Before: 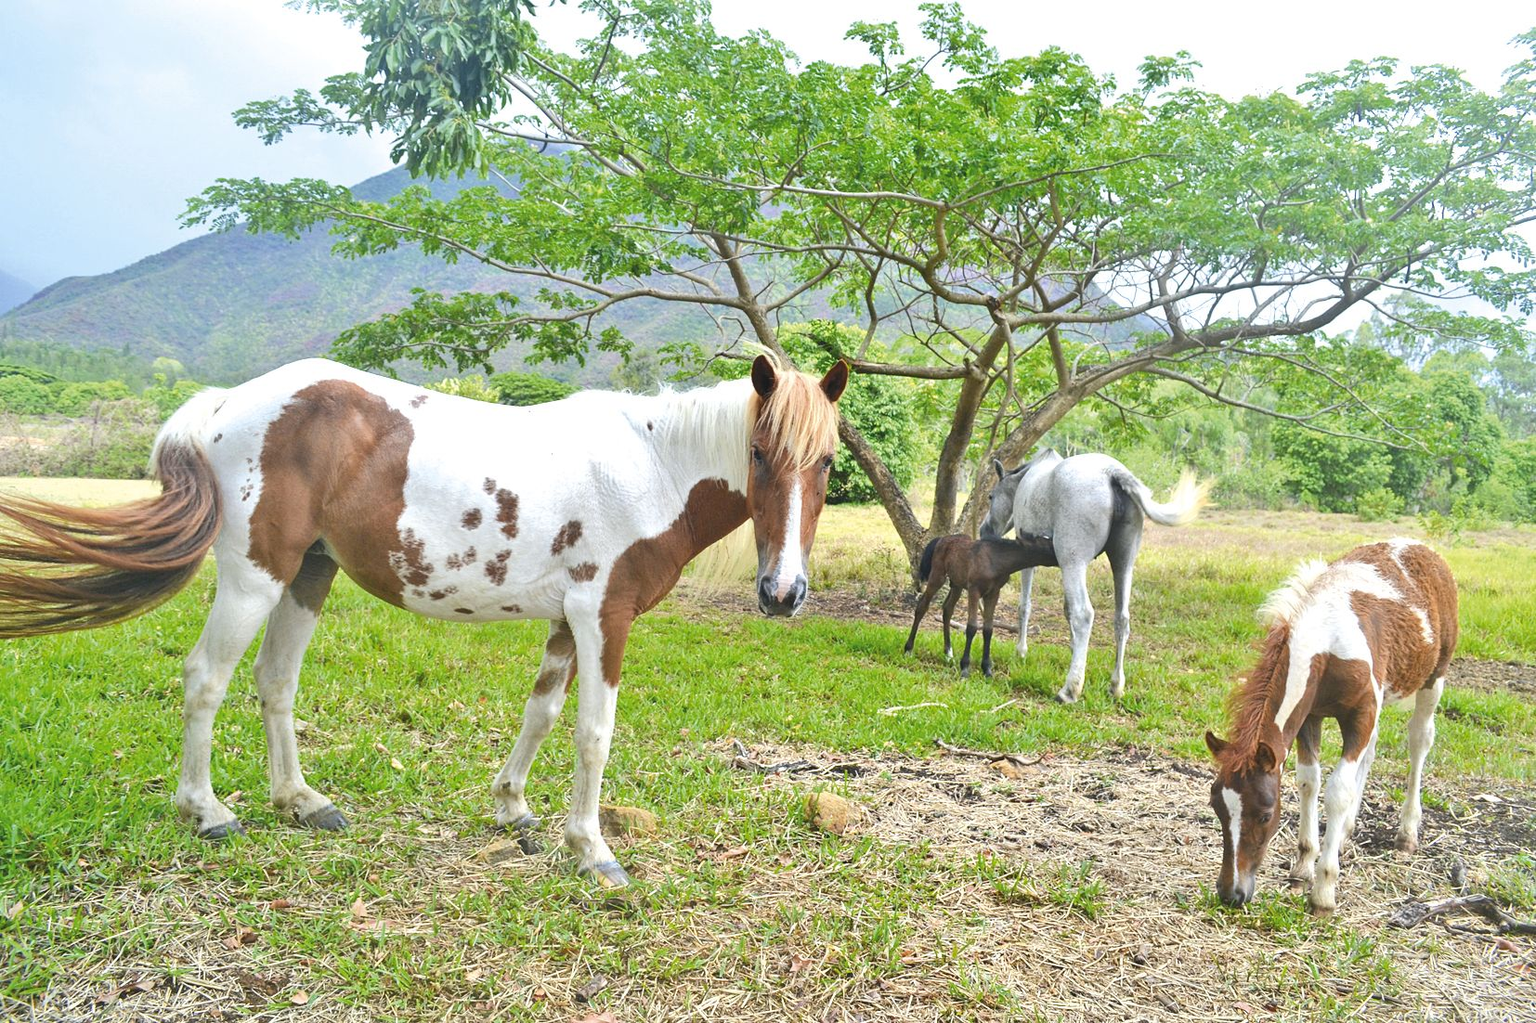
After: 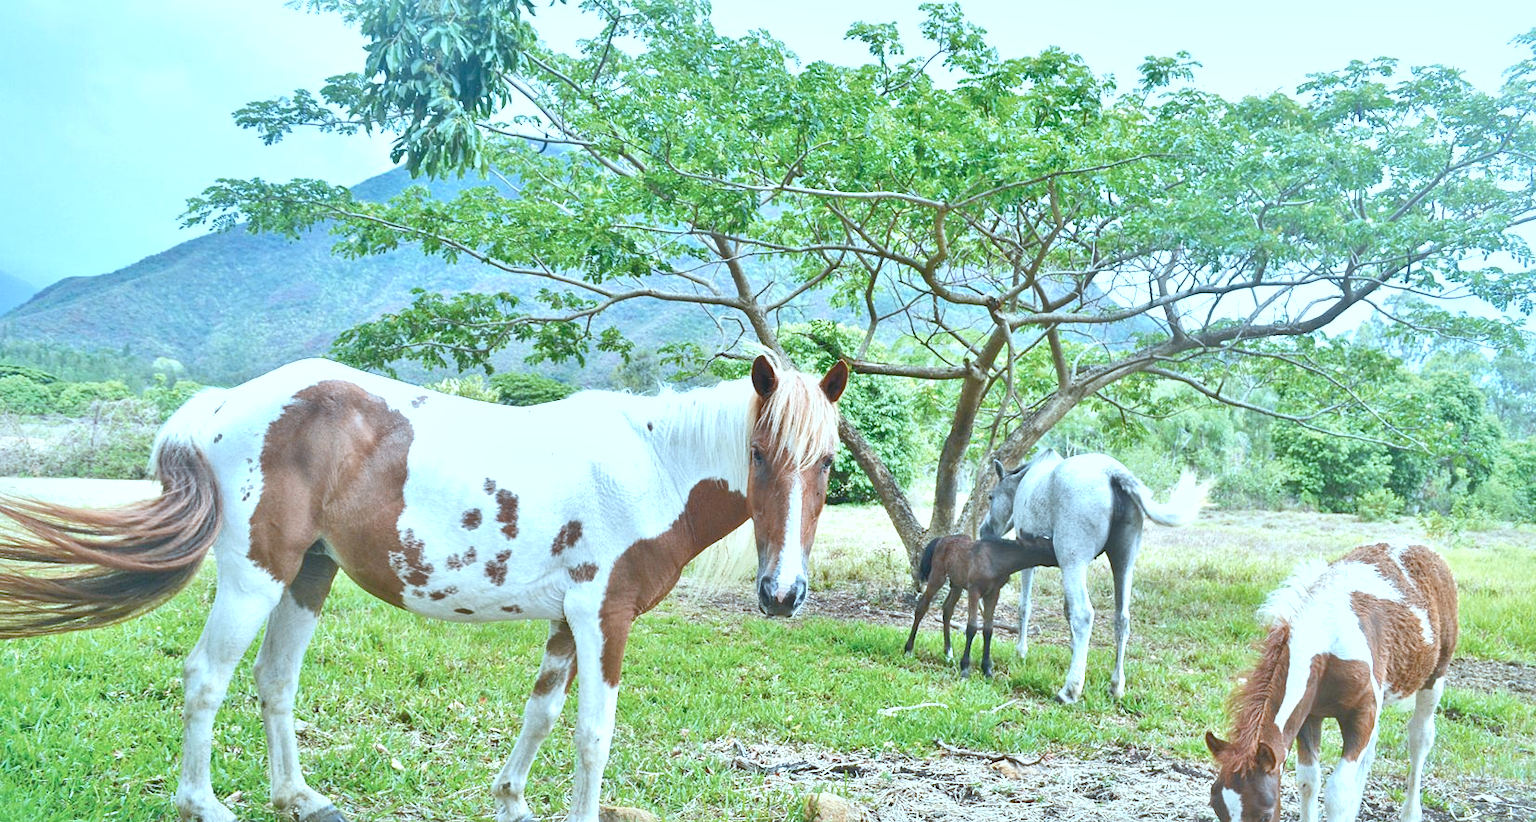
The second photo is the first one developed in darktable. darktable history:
color correction: highlights a* -10.43, highlights b* -18.99
crop: bottom 19.559%
local contrast: mode bilateral grid, contrast 25, coarseness 60, detail 151%, midtone range 0.2
levels: mode automatic, white 99.98%
tone equalizer: -8 EV 0.009 EV, -7 EV -0.034 EV, -6 EV 0.042 EV, -5 EV 0.028 EV, -4 EV 0.285 EV, -3 EV 0.617 EV, -2 EV 0.569 EV, -1 EV 0.212 EV, +0 EV 0.051 EV
